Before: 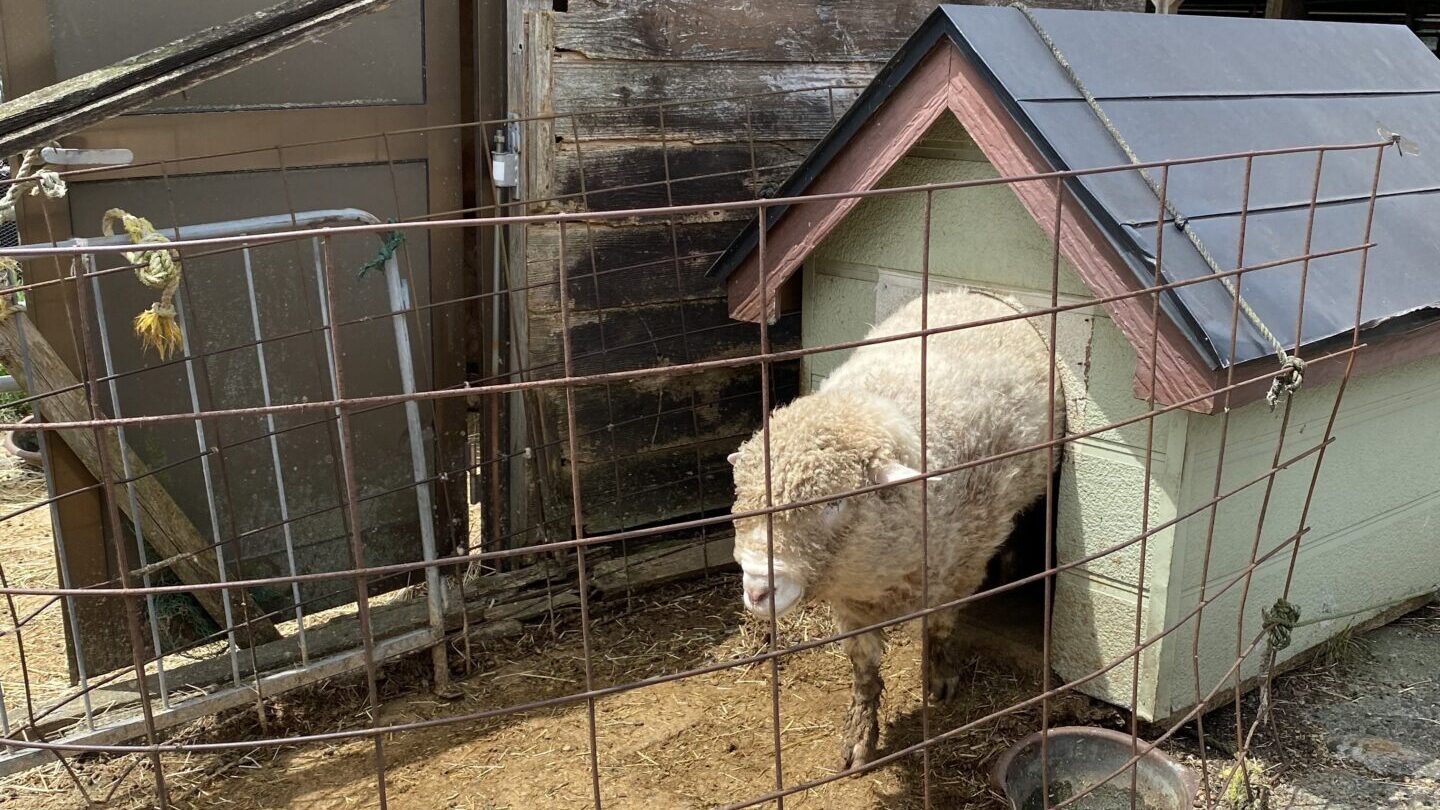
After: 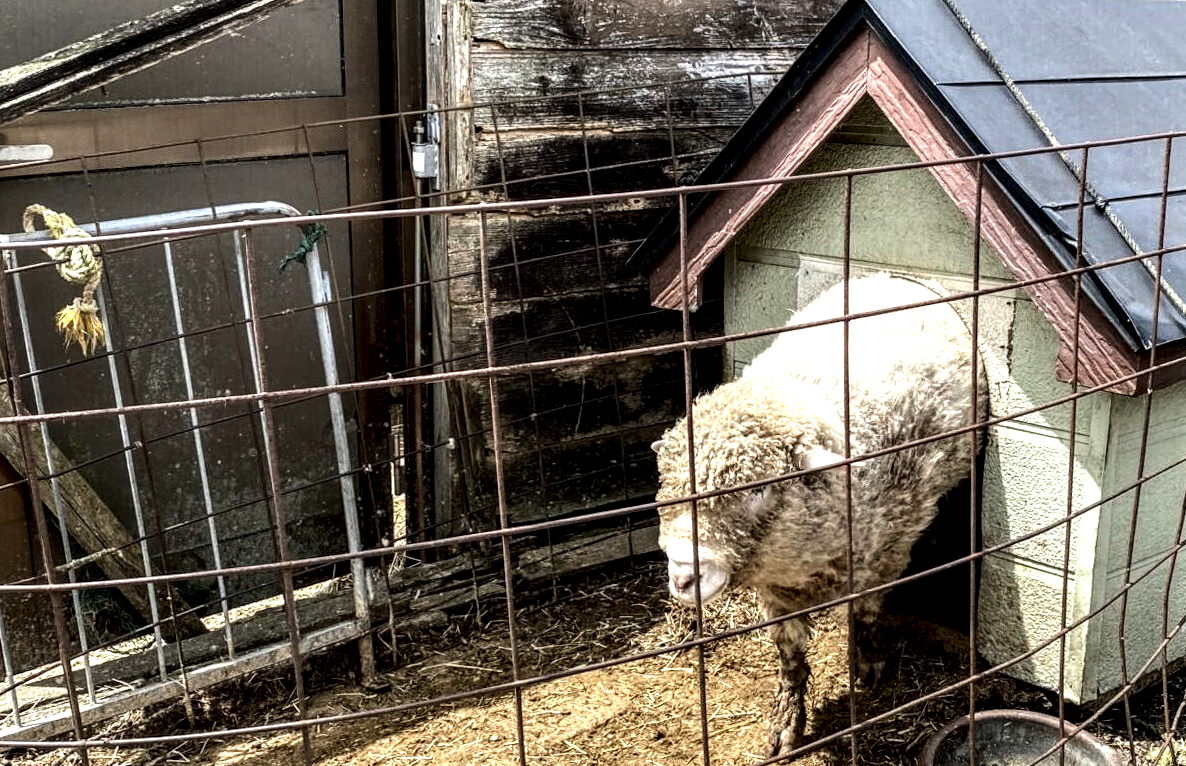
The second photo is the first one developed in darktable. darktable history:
crop and rotate: angle 0.749°, left 4.382%, top 0.44%, right 11.293%, bottom 2.692%
local contrast: highlights 17%, detail 186%
tone equalizer: -8 EV -0.735 EV, -7 EV -0.691 EV, -6 EV -0.624 EV, -5 EV -0.384 EV, -3 EV 0.397 EV, -2 EV 0.6 EV, -1 EV 0.694 EV, +0 EV 0.776 EV, edges refinement/feathering 500, mask exposure compensation -1.57 EV, preserve details no
